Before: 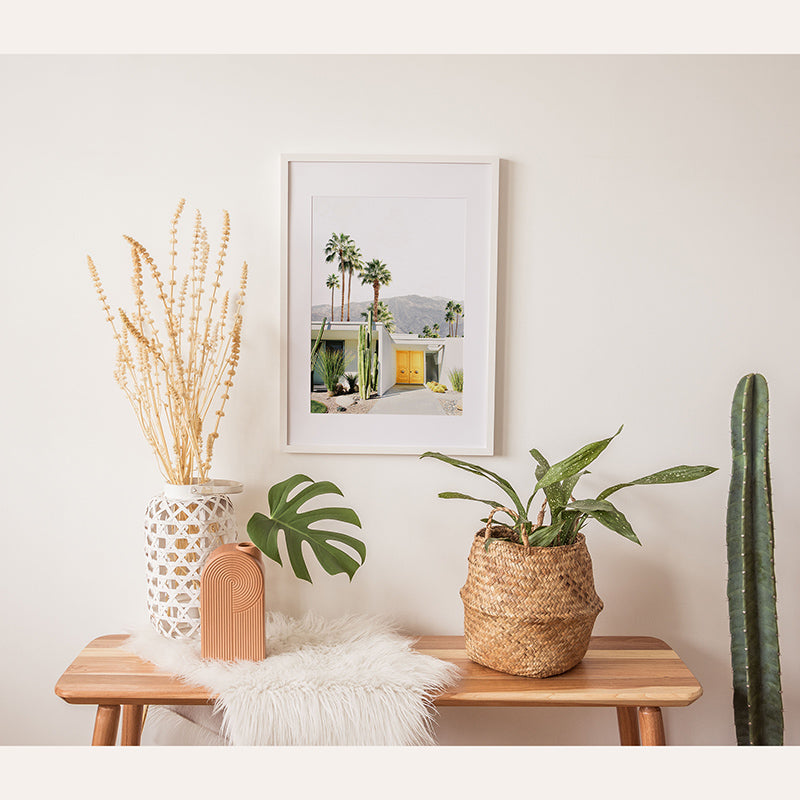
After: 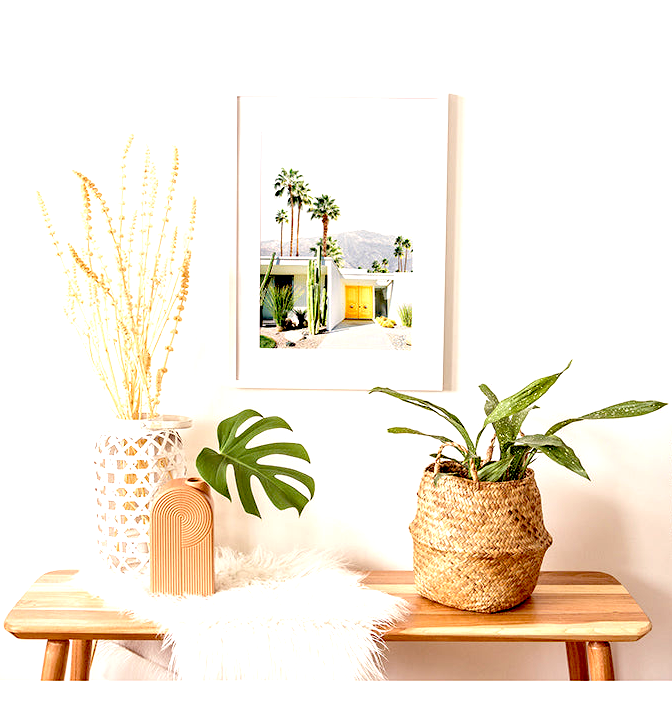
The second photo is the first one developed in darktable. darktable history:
crop: left 6.446%, top 8.188%, right 9.538%, bottom 3.548%
exposure: black level correction 0.035, exposure 0.9 EV, compensate highlight preservation false
